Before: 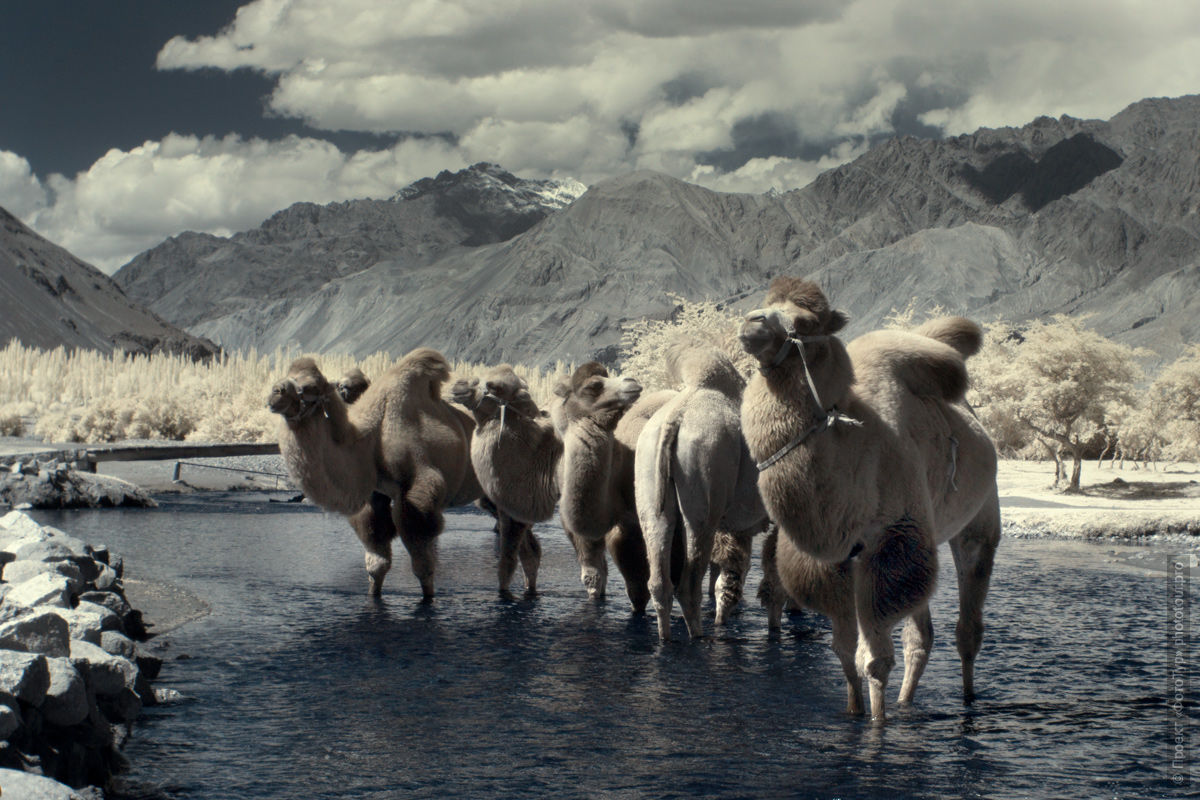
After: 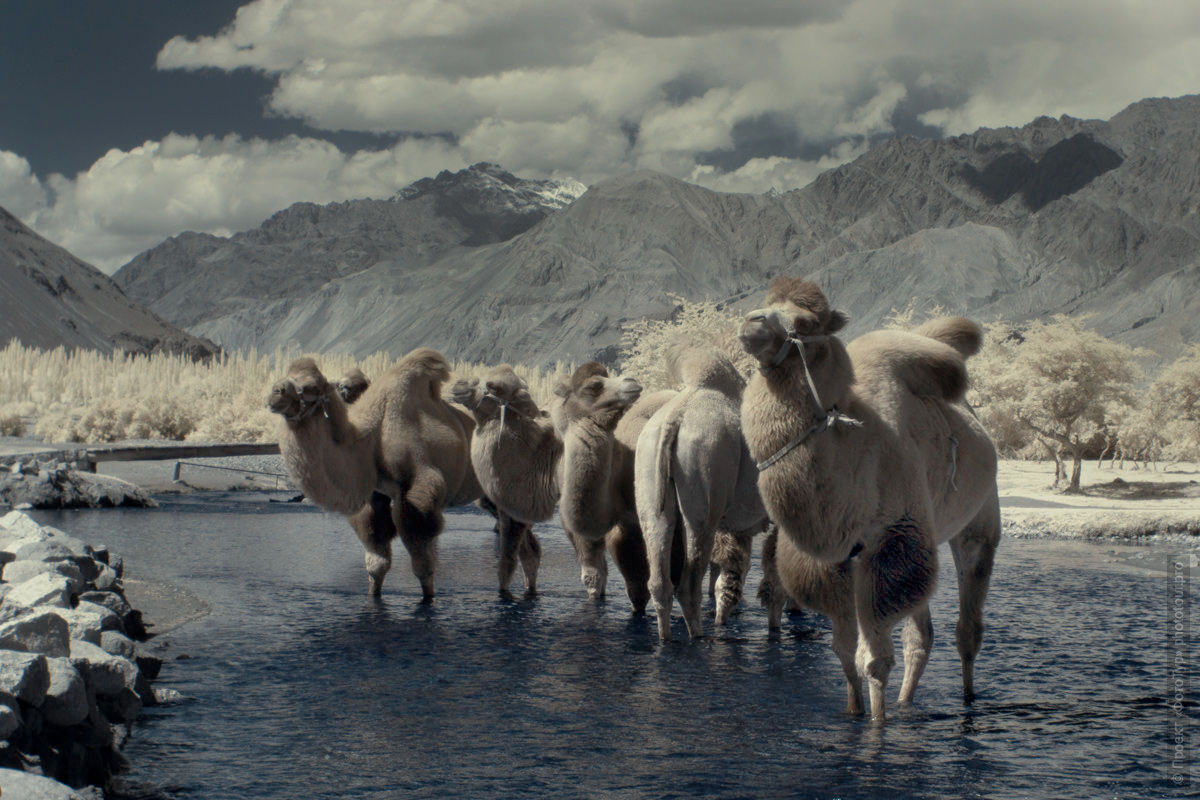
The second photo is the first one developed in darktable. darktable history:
tone equalizer: -8 EV 0.213 EV, -7 EV 0.435 EV, -6 EV 0.408 EV, -5 EV 0.218 EV, -3 EV -0.251 EV, -2 EV -0.397 EV, -1 EV -0.424 EV, +0 EV -0.234 EV, edges refinement/feathering 500, mask exposure compensation -1.57 EV, preserve details no
